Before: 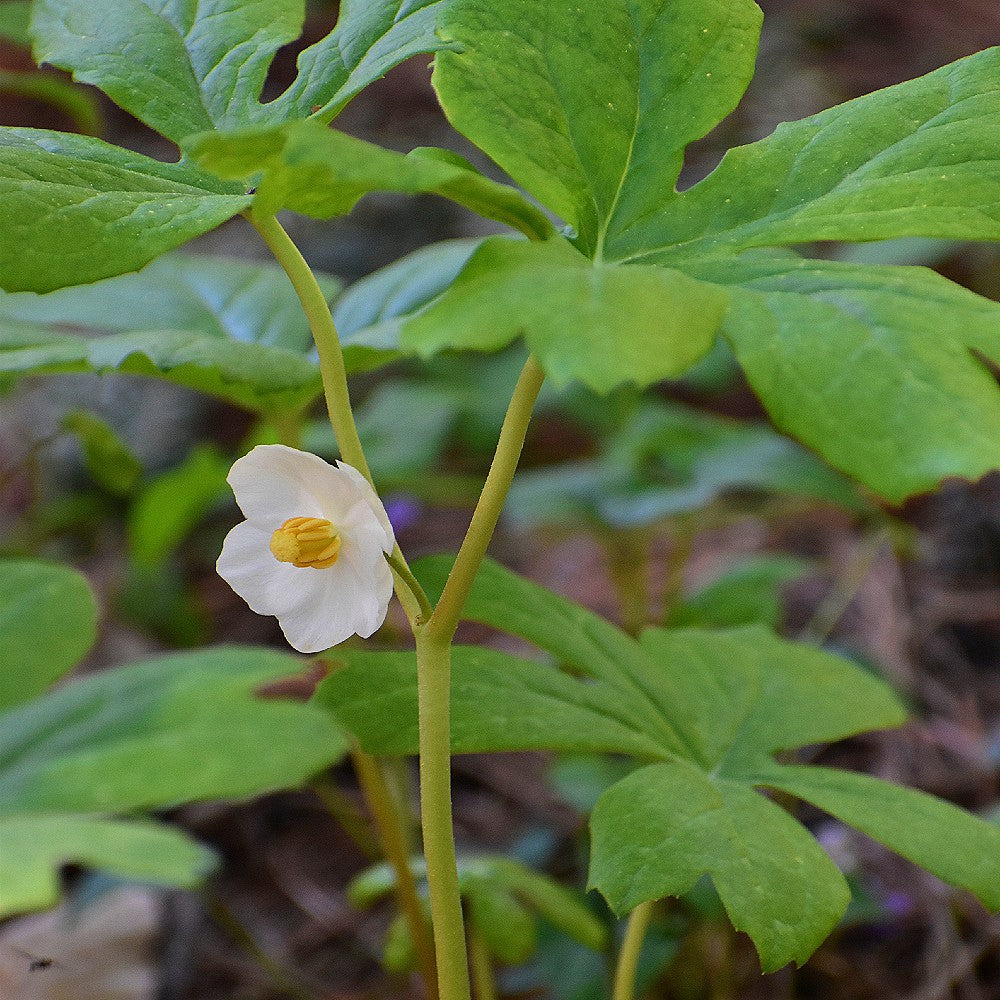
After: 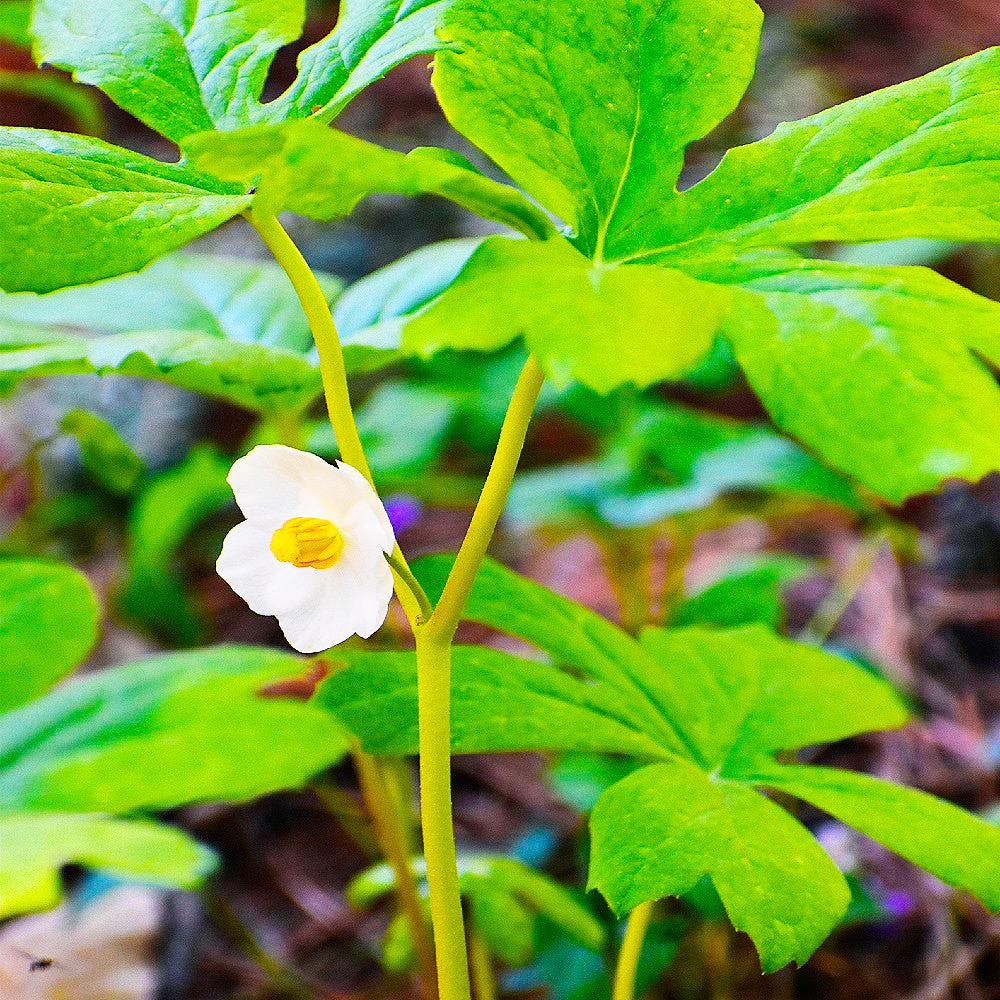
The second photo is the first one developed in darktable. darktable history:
base curve: curves: ch0 [(0, 0) (0.007, 0.004) (0.027, 0.03) (0.046, 0.07) (0.207, 0.54) (0.442, 0.872) (0.673, 0.972) (1, 1)], preserve colors none
color balance rgb: shadows lift › chroma 3.116%, shadows lift › hue 241.5°, highlights gain › chroma 0.297%, highlights gain › hue 332.63°, linear chroma grading › global chroma 15.065%, perceptual saturation grading › global saturation 30.846%, global vibrance 14.199%
